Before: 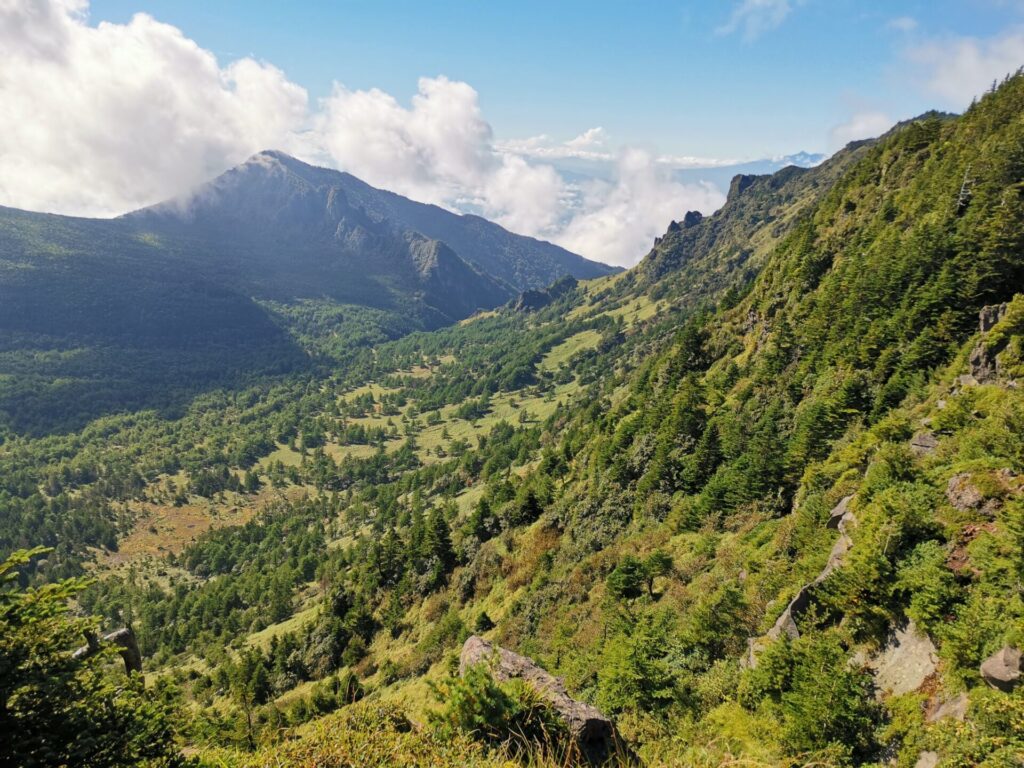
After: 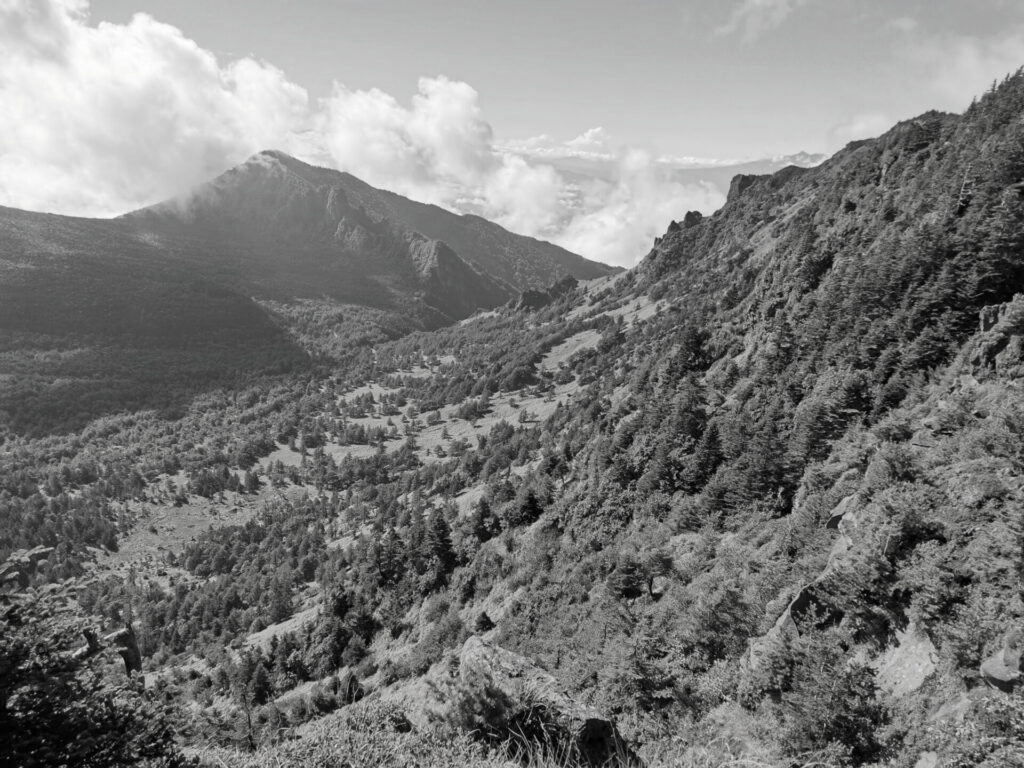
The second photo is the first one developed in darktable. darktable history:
contrast brightness saturation: saturation -0.988
